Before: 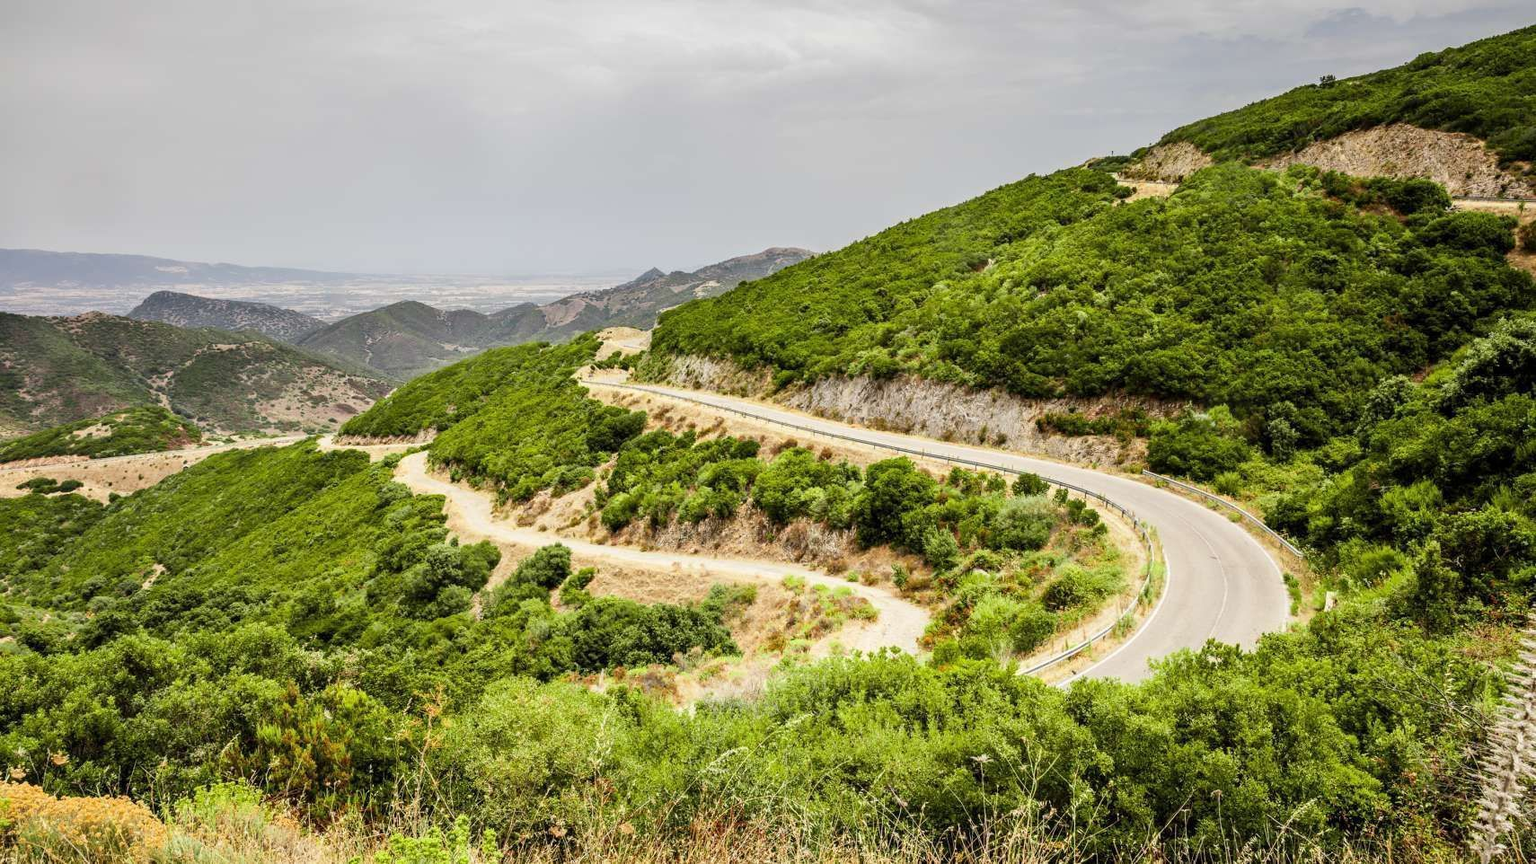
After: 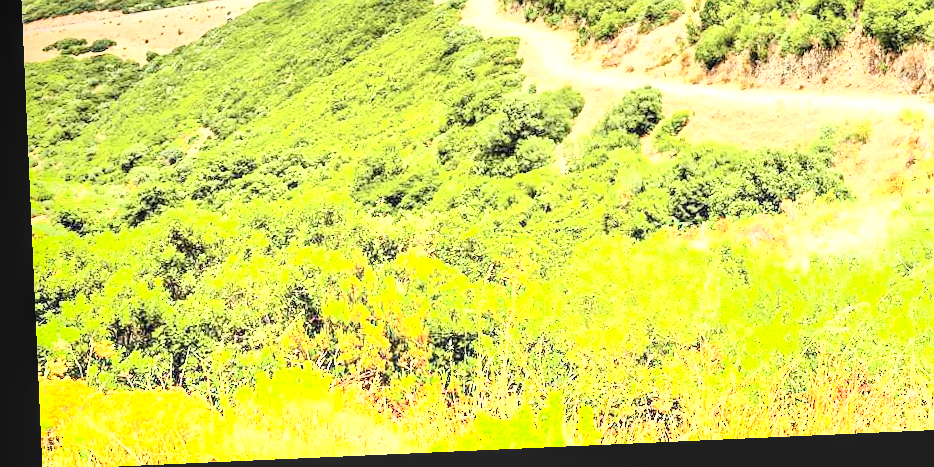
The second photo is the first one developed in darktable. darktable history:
local contrast: on, module defaults
crop and rotate: top 54.778%, right 46.61%, bottom 0.159%
graduated density: density -3.9 EV
sharpen: radius 0.969, amount 0.604
contrast brightness saturation: contrast 0.39, brightness 0.53
rotate and perspective: rotation -2.56°, automatic cropping off
color zones: curves: ch1 [(0, 0.513) (0.143, 0.524) (0.286, 0.511) (0.429, 0.506) (0.571, 0.503) (0.714, 0.503) (0.857, 0.508) (1, 0.513)]
tone equalizer: -7 EV 0.15 EV, -6 EV 0.6 EV, -5 EV 1.15 EV, -4 EV 1.33 EV, -3 EV 1.15 EV, -2 EV 0.6 EV, -1 EV 0.15 EV, mask exposure compensation -0.5 EV
